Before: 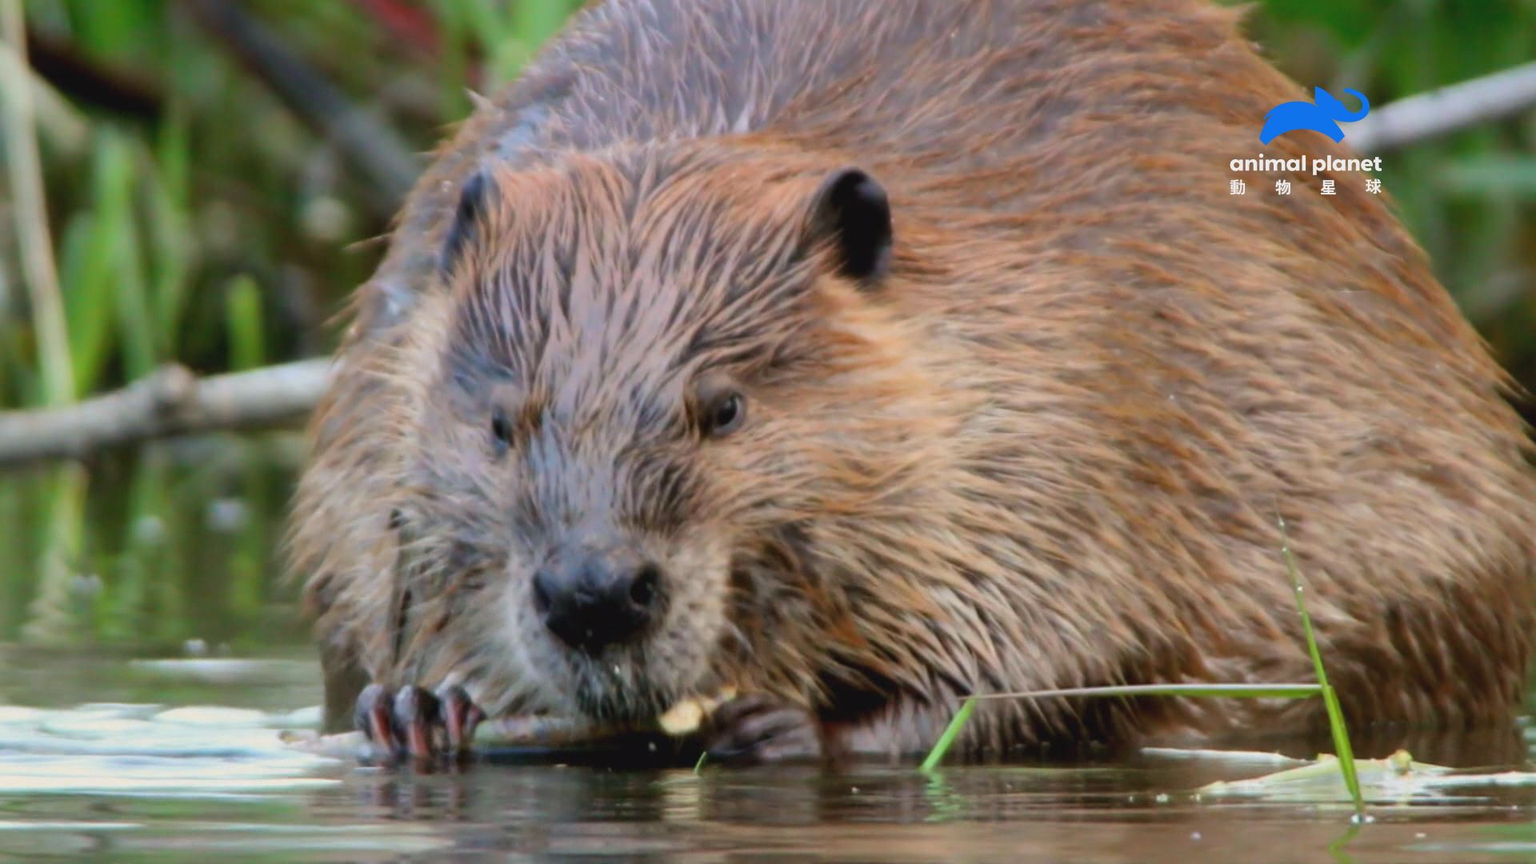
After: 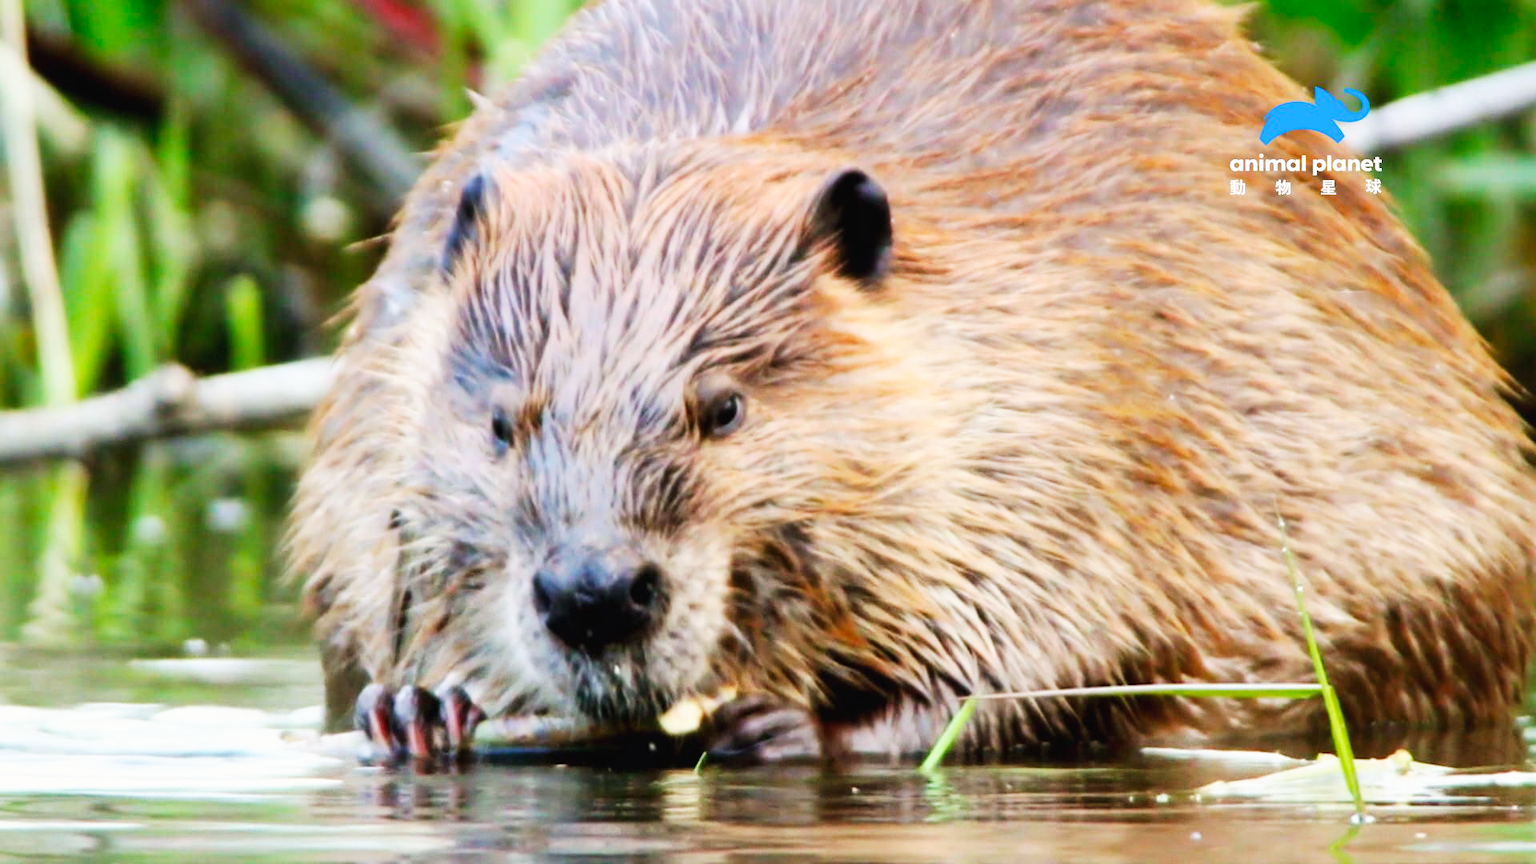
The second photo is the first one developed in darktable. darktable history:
exposure: exposure -0.112 EV, compensate exposure bias true, compensate highlight preservation false
base curve: curves: ch0 [(0, 0) (0.007, 0.004) (0.027, 0.03) (0.046, 0.07) (0.207, 0.54) (0.442, 0.872) (0.673, 0.972) (1, 1)], preserve colors none
